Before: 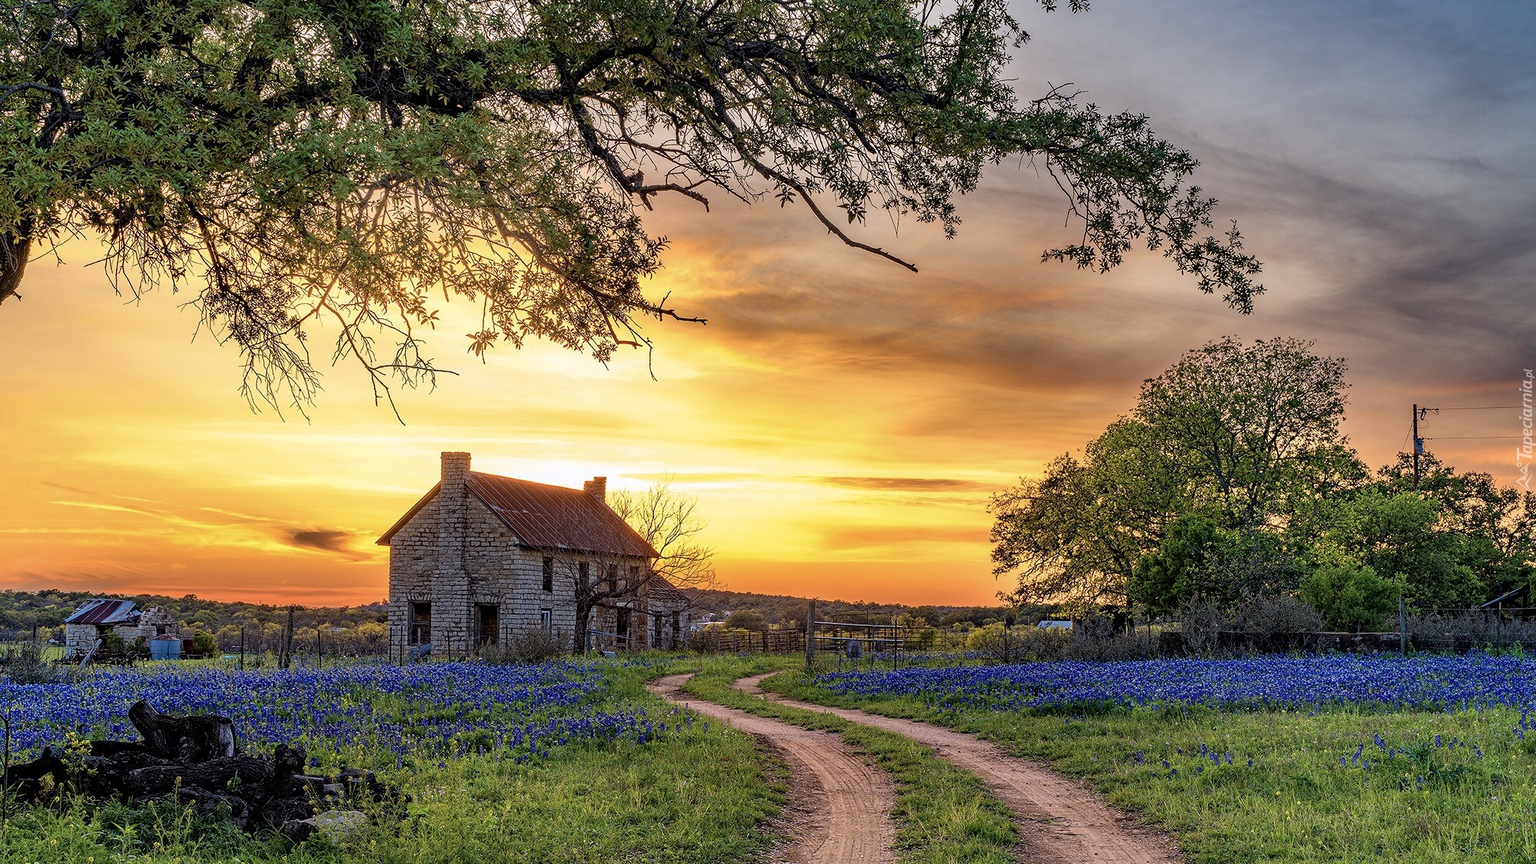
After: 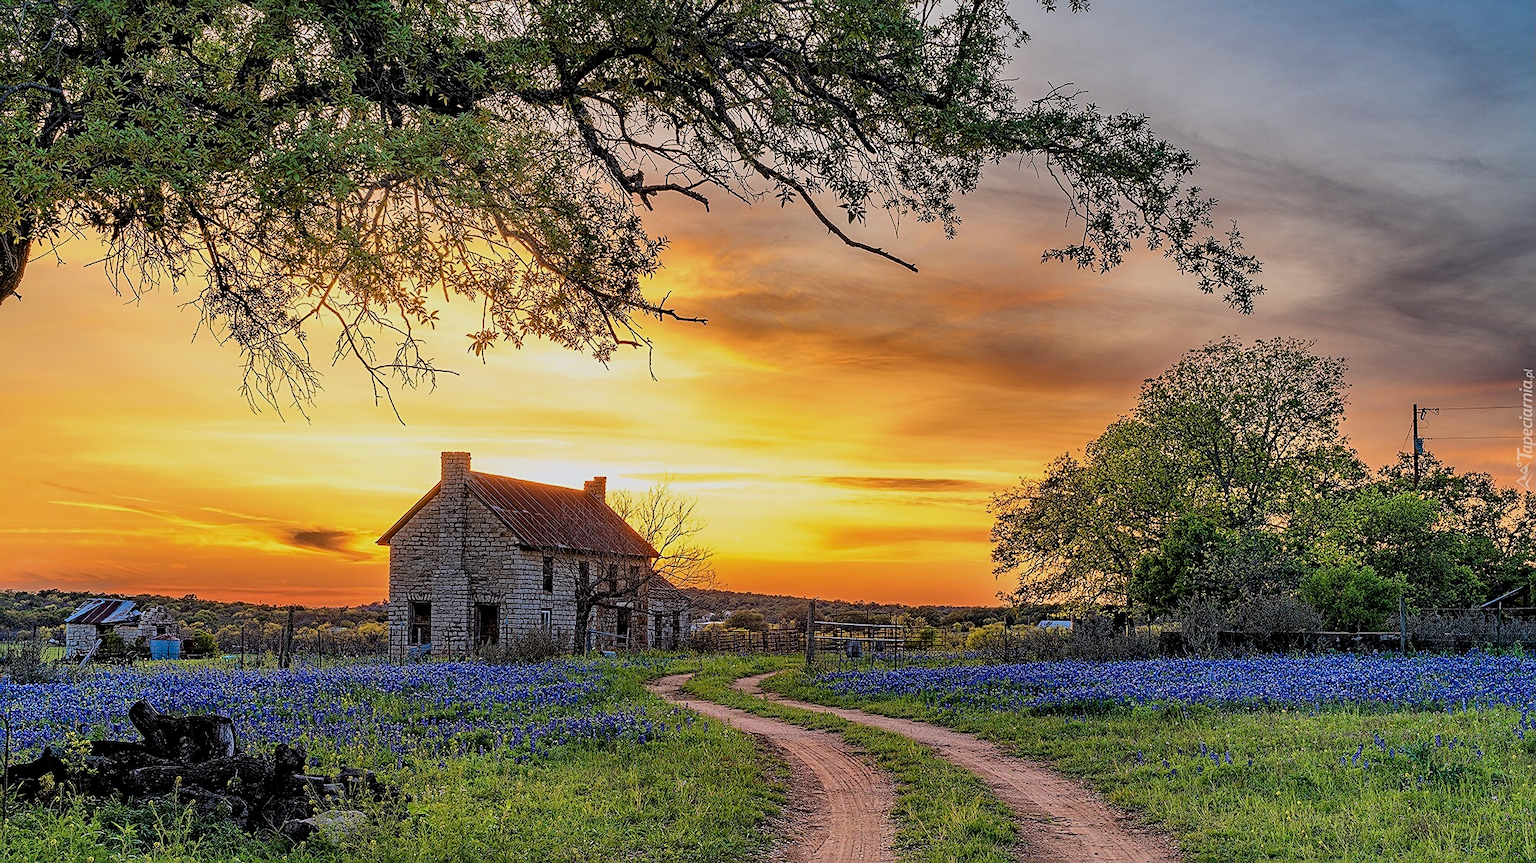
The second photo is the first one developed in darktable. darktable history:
filmic rgb: black relative exposure -8.02 EV, white relative exposure 3.78 EV, threshold 3.03 EV, hardness 4.4, color science v6 (2022), enable highlight reconstruction true
color zones: curves: ch0 [(0.068, 0.464) (0.25, 0.5) (0.48, 0.508) (0.75, 0.536) (0.886, 0.476) (0.967, 0.456)]; ch1 [(0.066, 0.456) (0.25, 0.5) (0.616, 0.508) (0.746, 0.56) (0.934, 0.444)]
sharpen: on, module defaults
